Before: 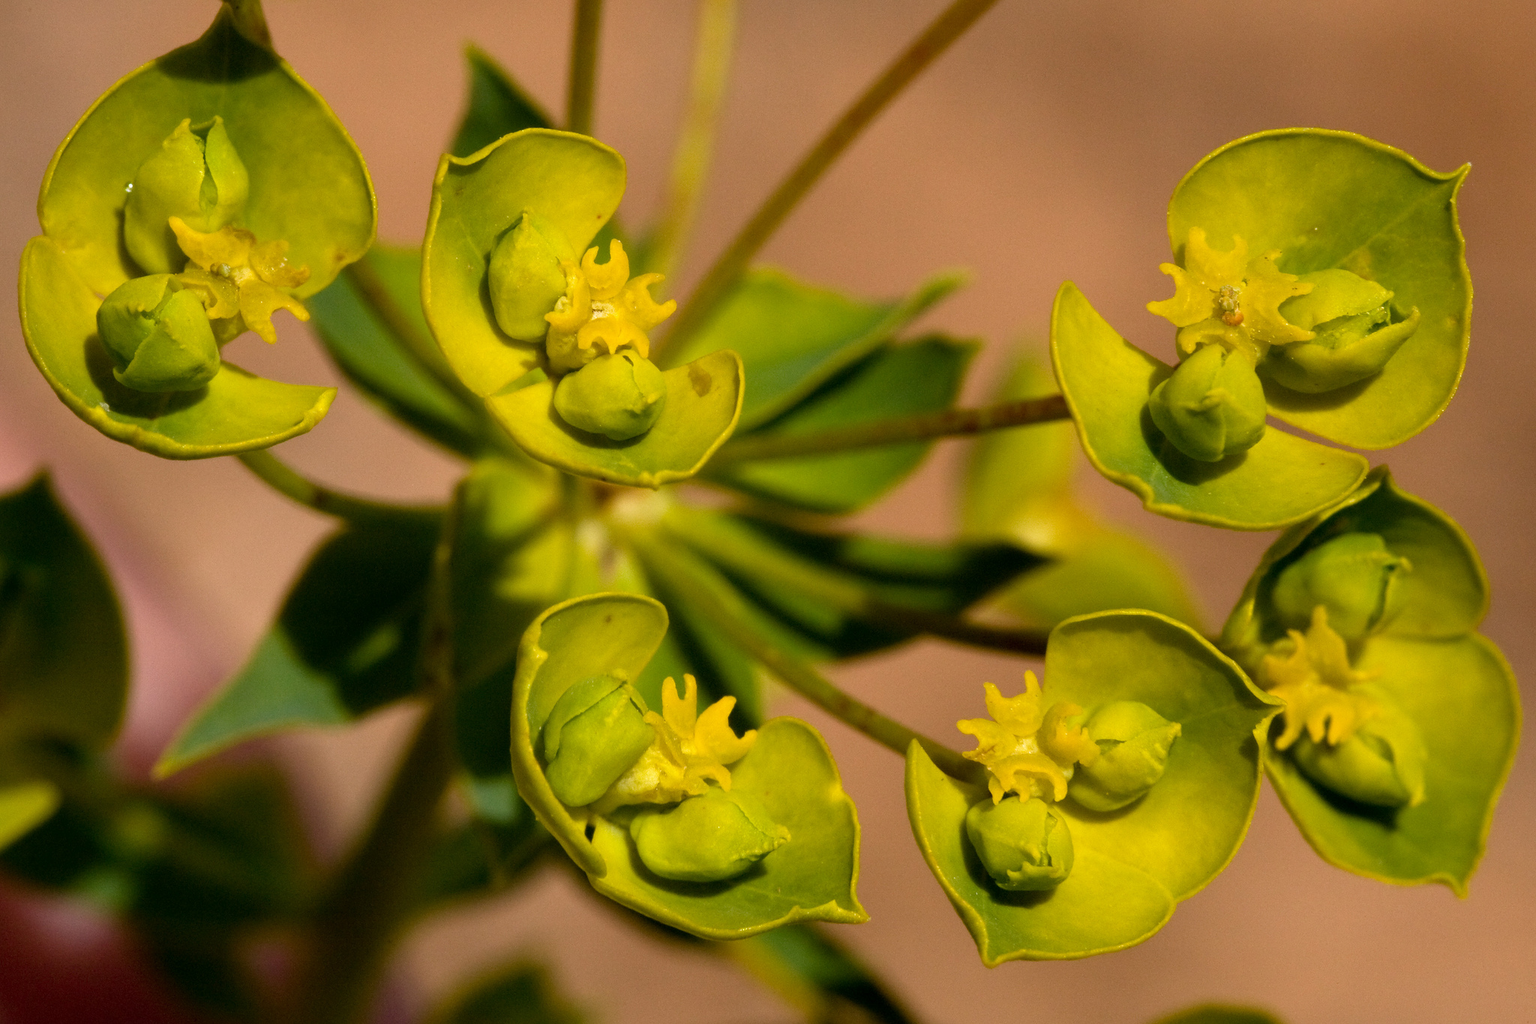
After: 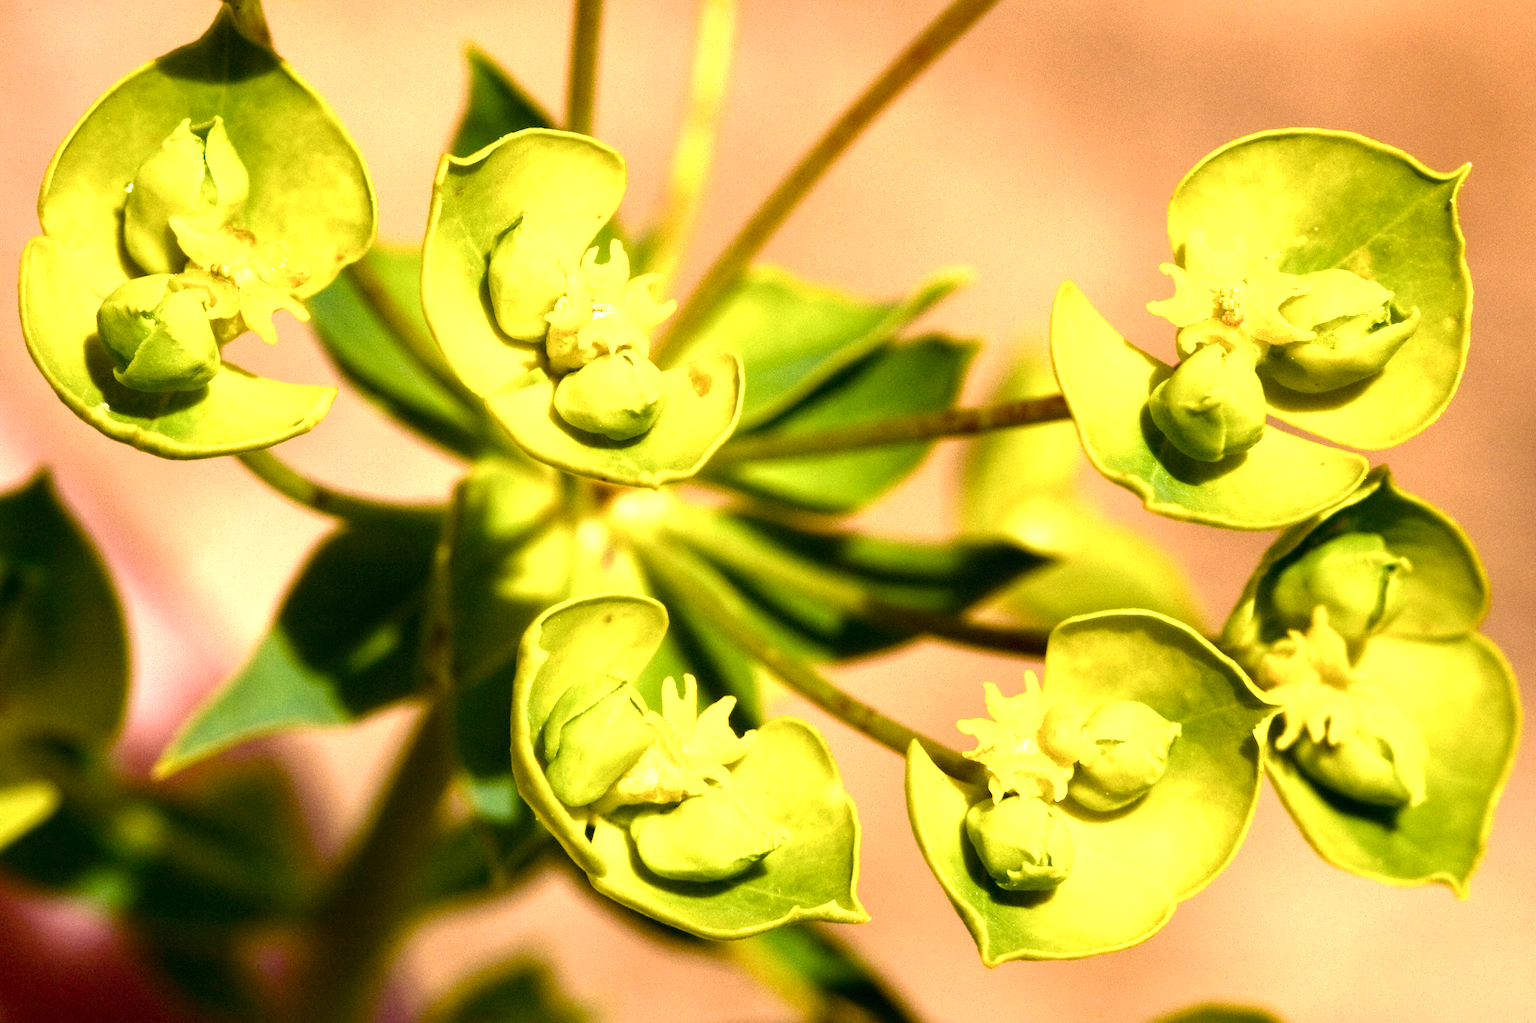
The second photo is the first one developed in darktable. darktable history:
local contrast: highlights 100%, shadows 100%, detail 120%, midtone range 0.2
color balance rgb: shadows lift › luminance -20%, power › hue 72.24°, highlights gain › luminance 15%, global offset › hue 171.6°, perceptual saturation grading › highlights -15%, perceptual saturation grading › shadows 25%, global vibrance 30%, contrast 10%
velvia: on, module defaults
exposure: black level correction -0.002, exposure 1.115 EV, compensate highlight preservation false
